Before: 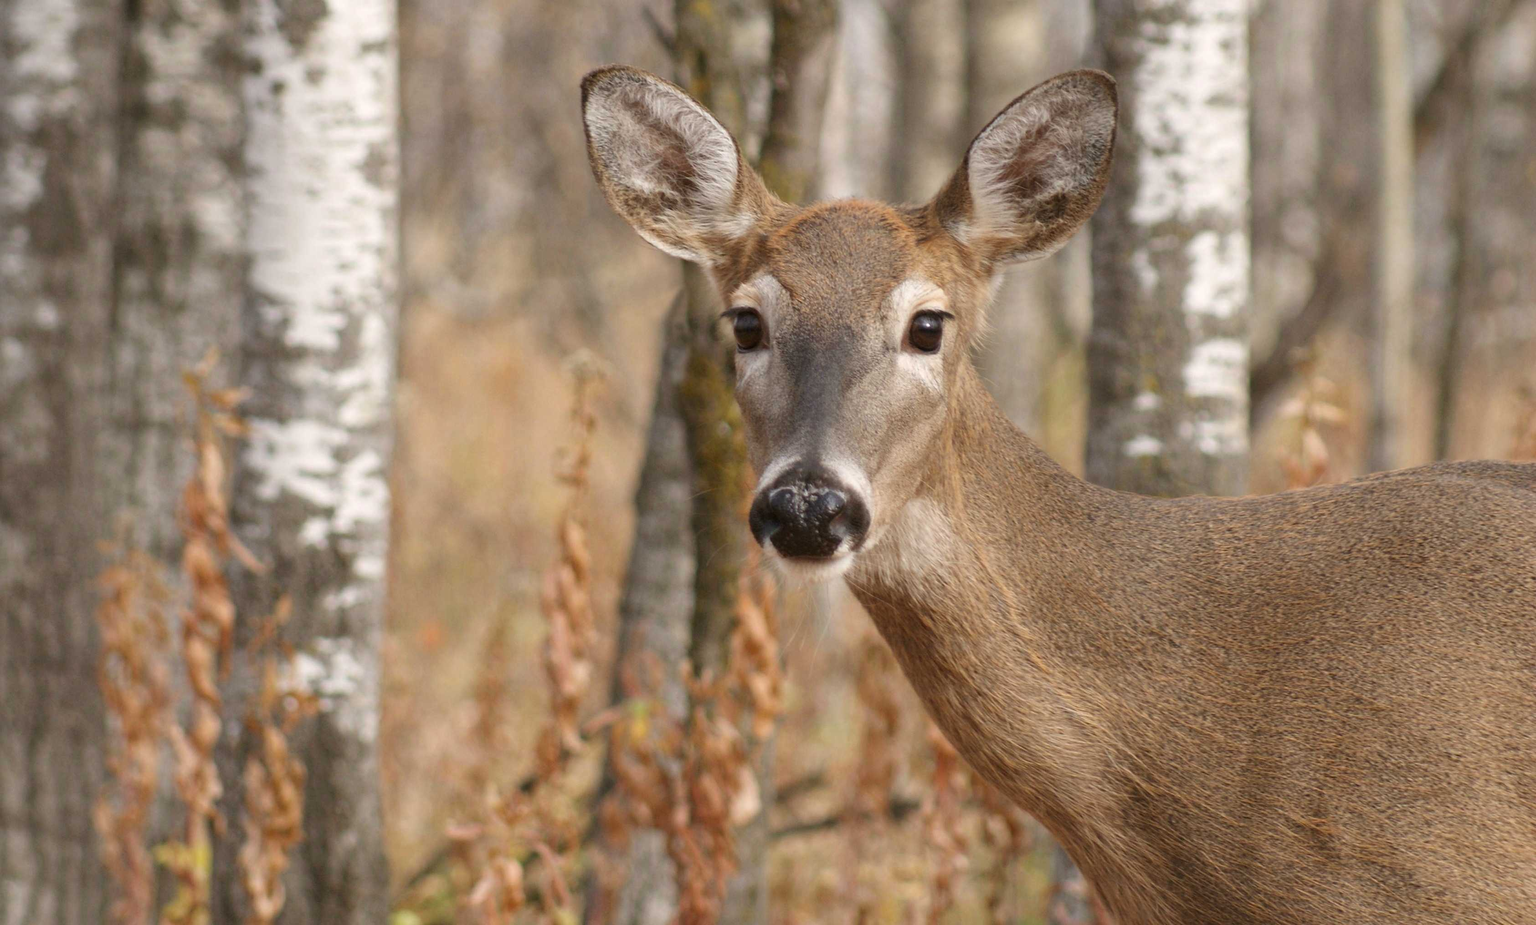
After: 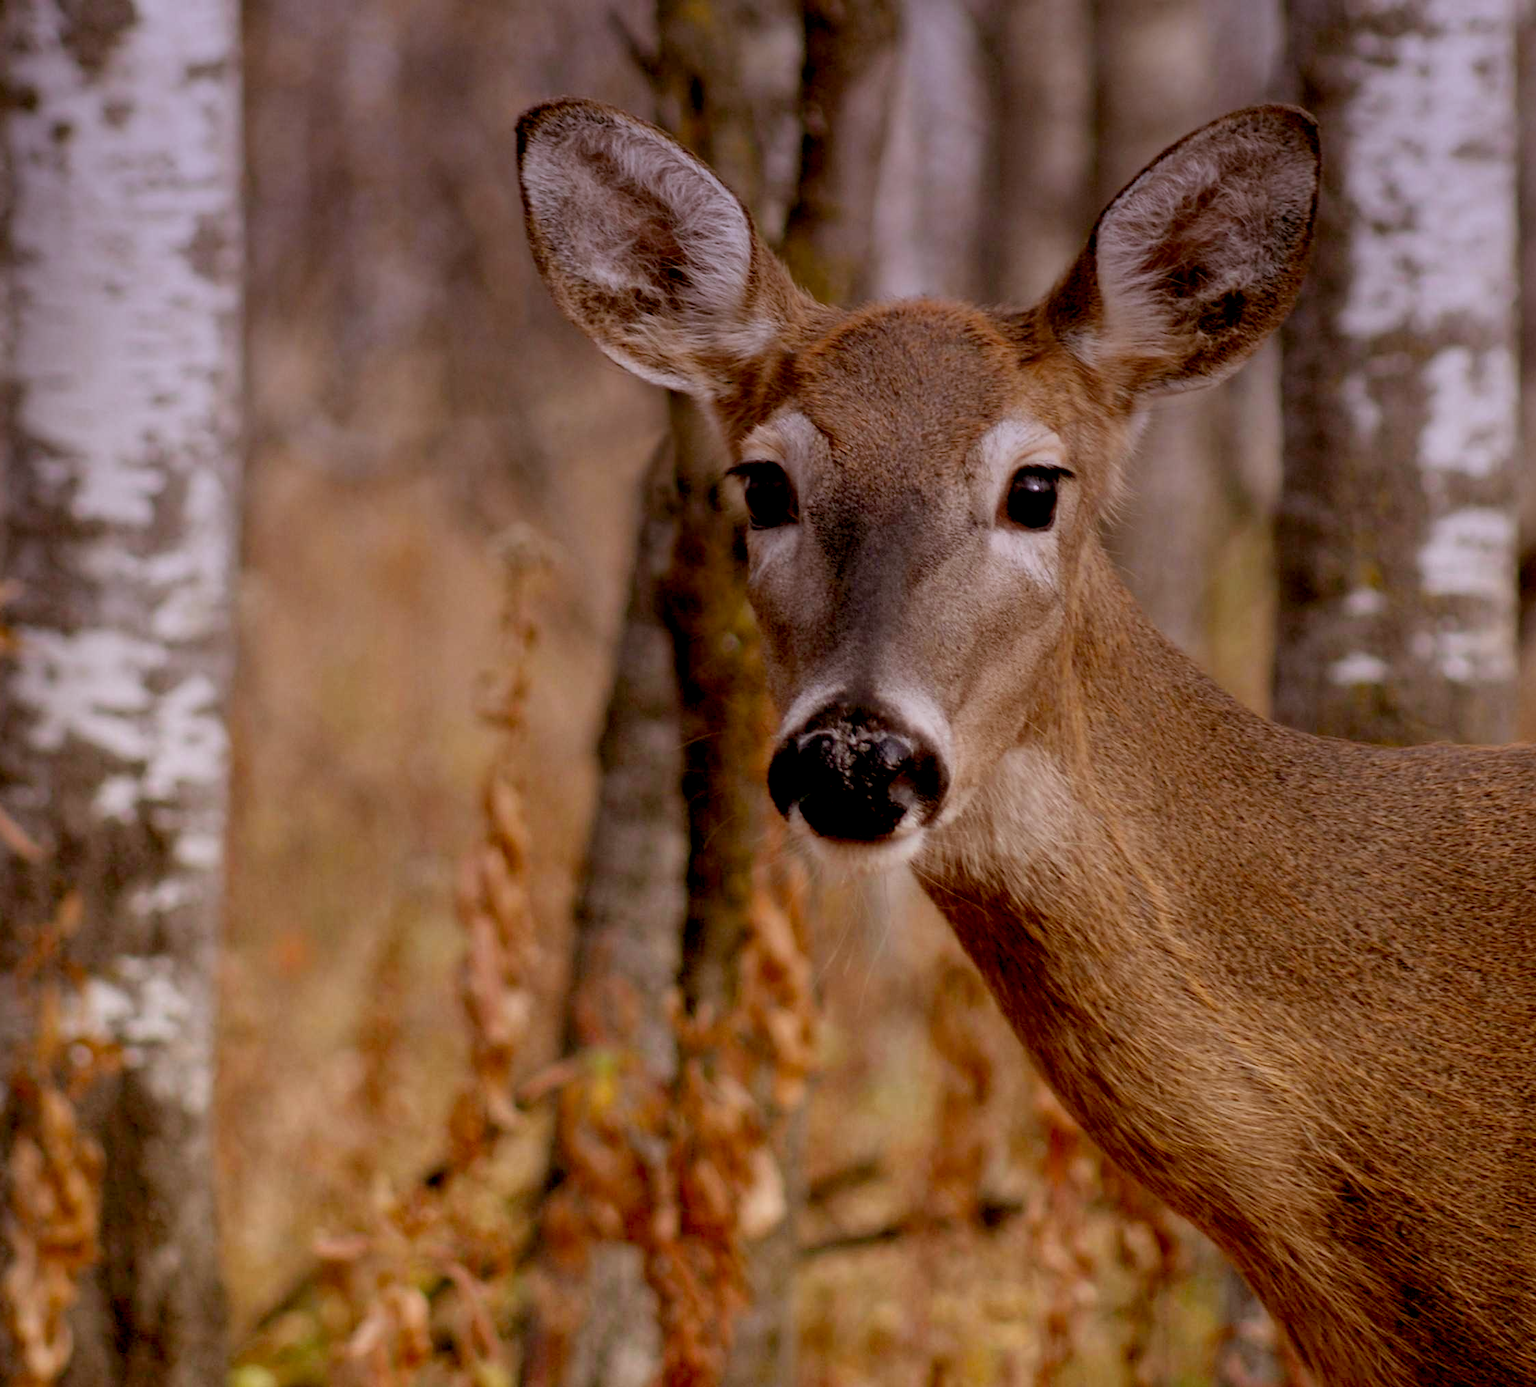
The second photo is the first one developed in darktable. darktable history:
graduated density: hue 238.83°, saturation 50%
crop and rotate: left 15.446%, right 17.836%
exposure: black level correction 0.046, exposure -0.228 EV, compensate highlight preservation false
rgb levels: mode RGB, independent channels, levels [[0, 0.5, 1], [0, 0.521, 1], [0, 0.536, 1]]
shadows and highlights: shadows 5, soften with gaussian
